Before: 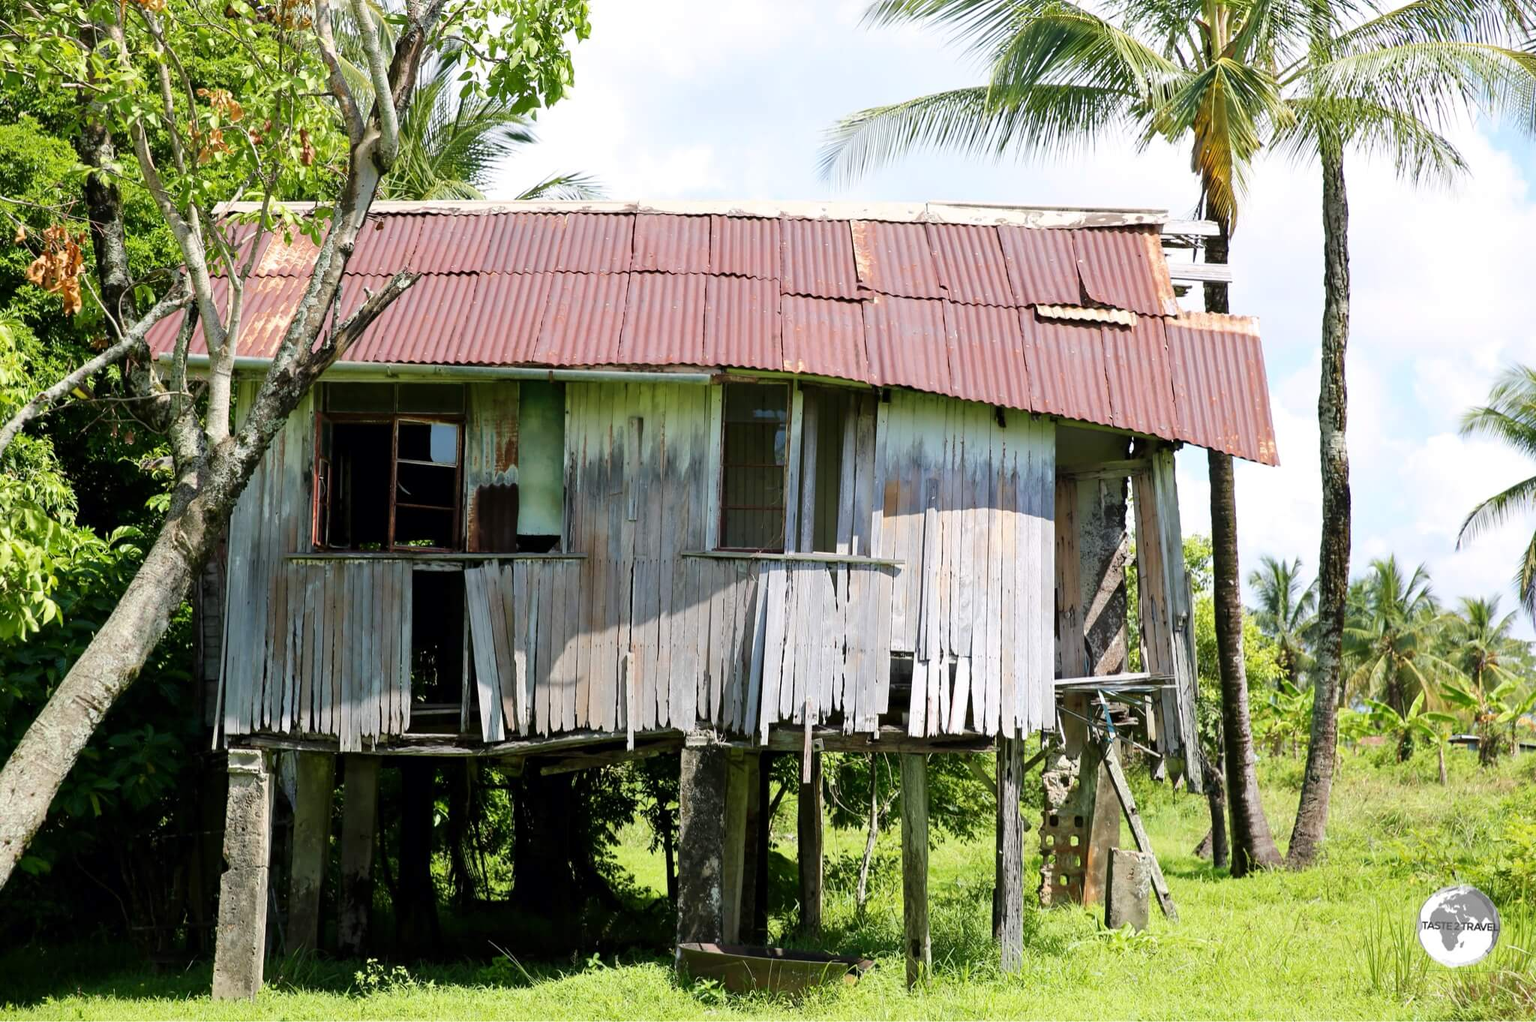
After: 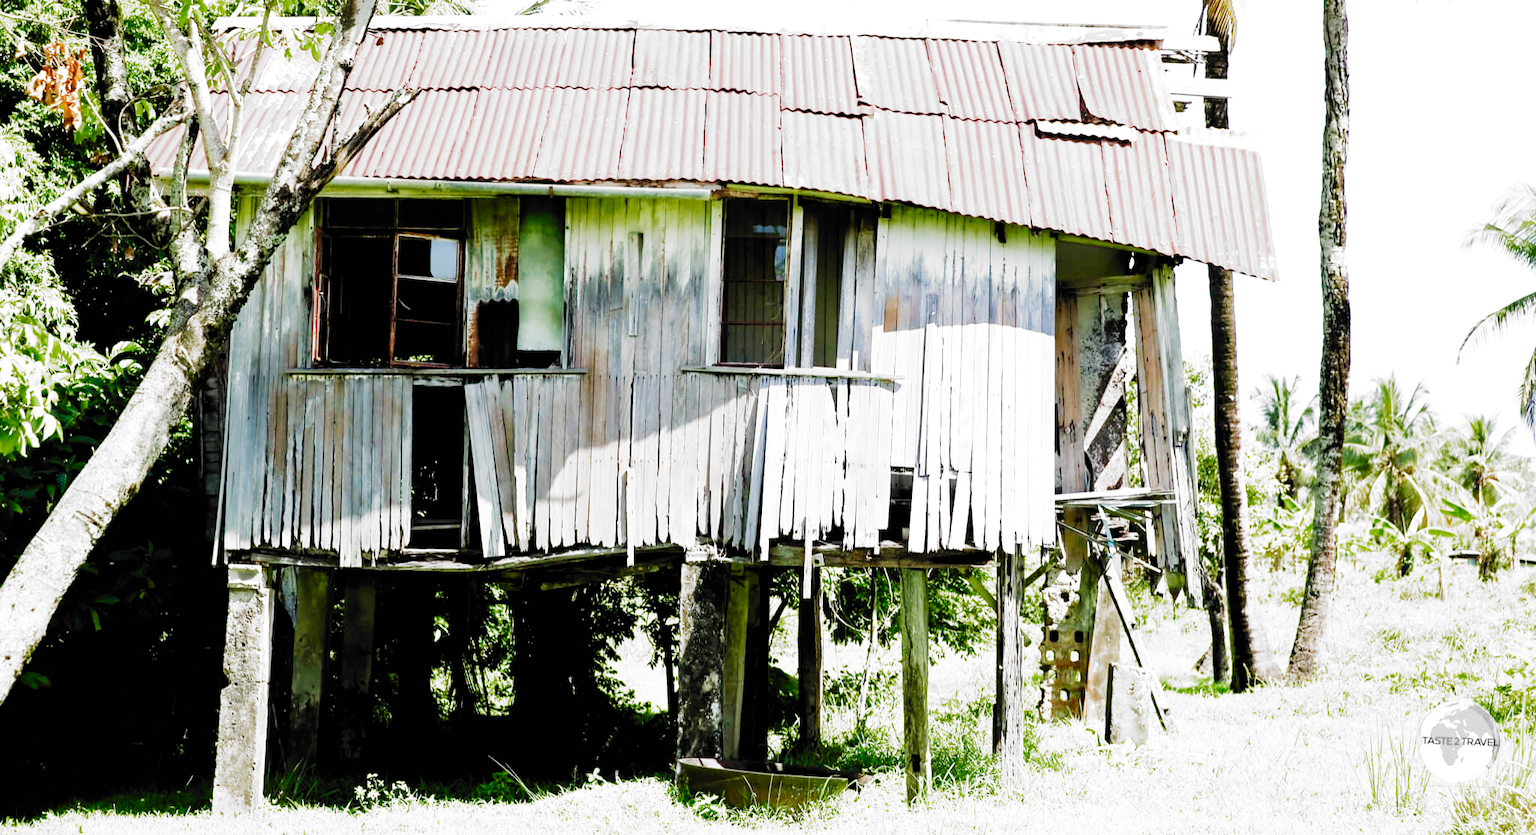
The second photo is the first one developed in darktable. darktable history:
crop and rotate: top 18.202%
filmic rgb: black relative exposure -5.08 EV, white relative exposure 3.99 EV, hardness 2.9, contrast 1.397, highlights saturation mix -30.24%, add noise in highlights 0.002, preserve chrominance no, color science v3 (2019), use custom middle-gray values true, contrast in highlights soft
exposure: black level correction 0, exposure 1.199 EV, compensate highlight preservation false
